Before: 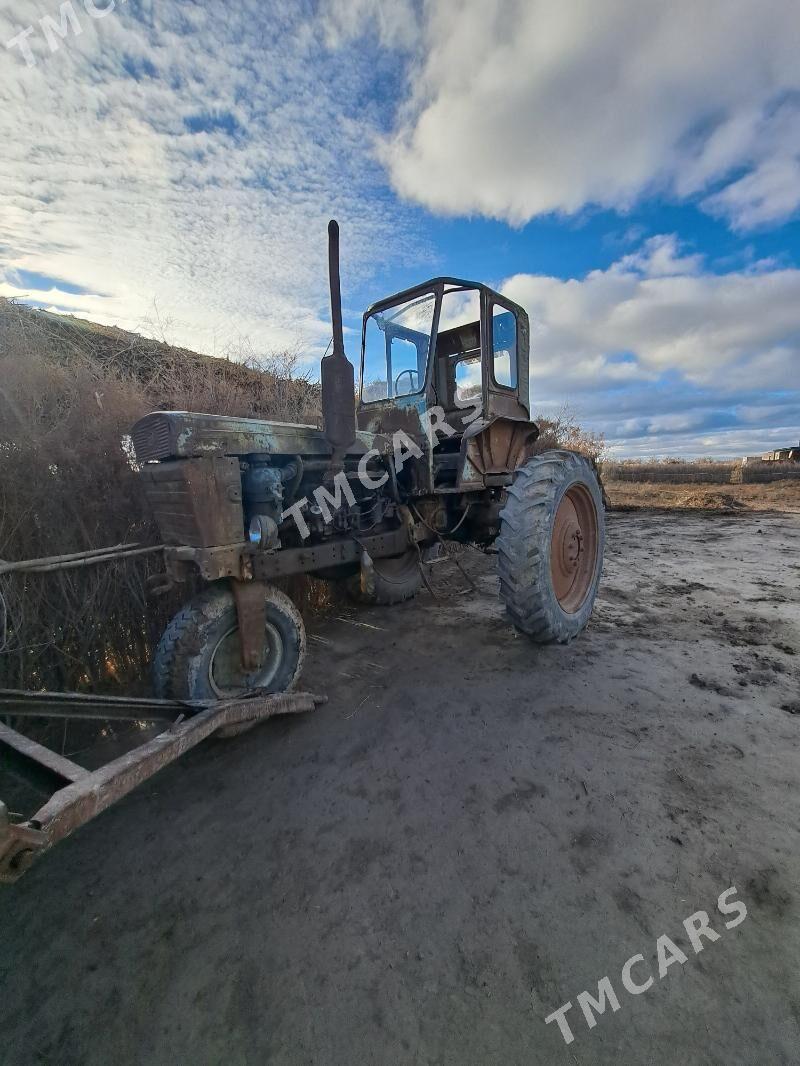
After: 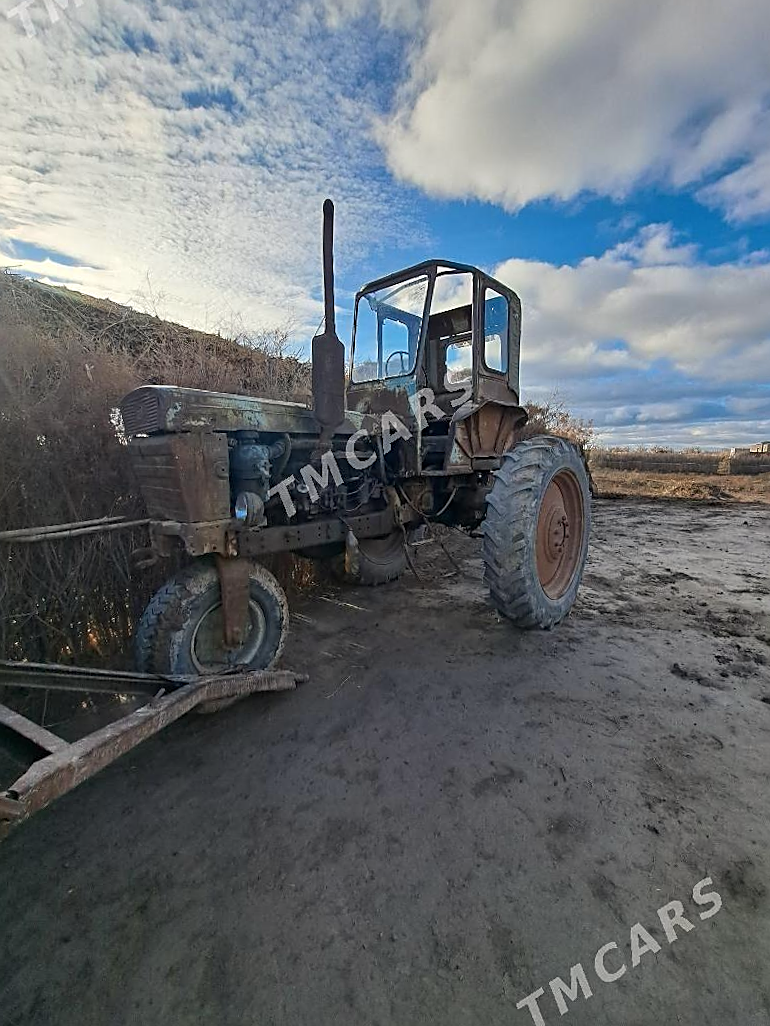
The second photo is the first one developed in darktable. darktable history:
sharpen: amount 0.575
white balance: red 1.009, blue 0.985
crop and rotate: angle -1.69°
